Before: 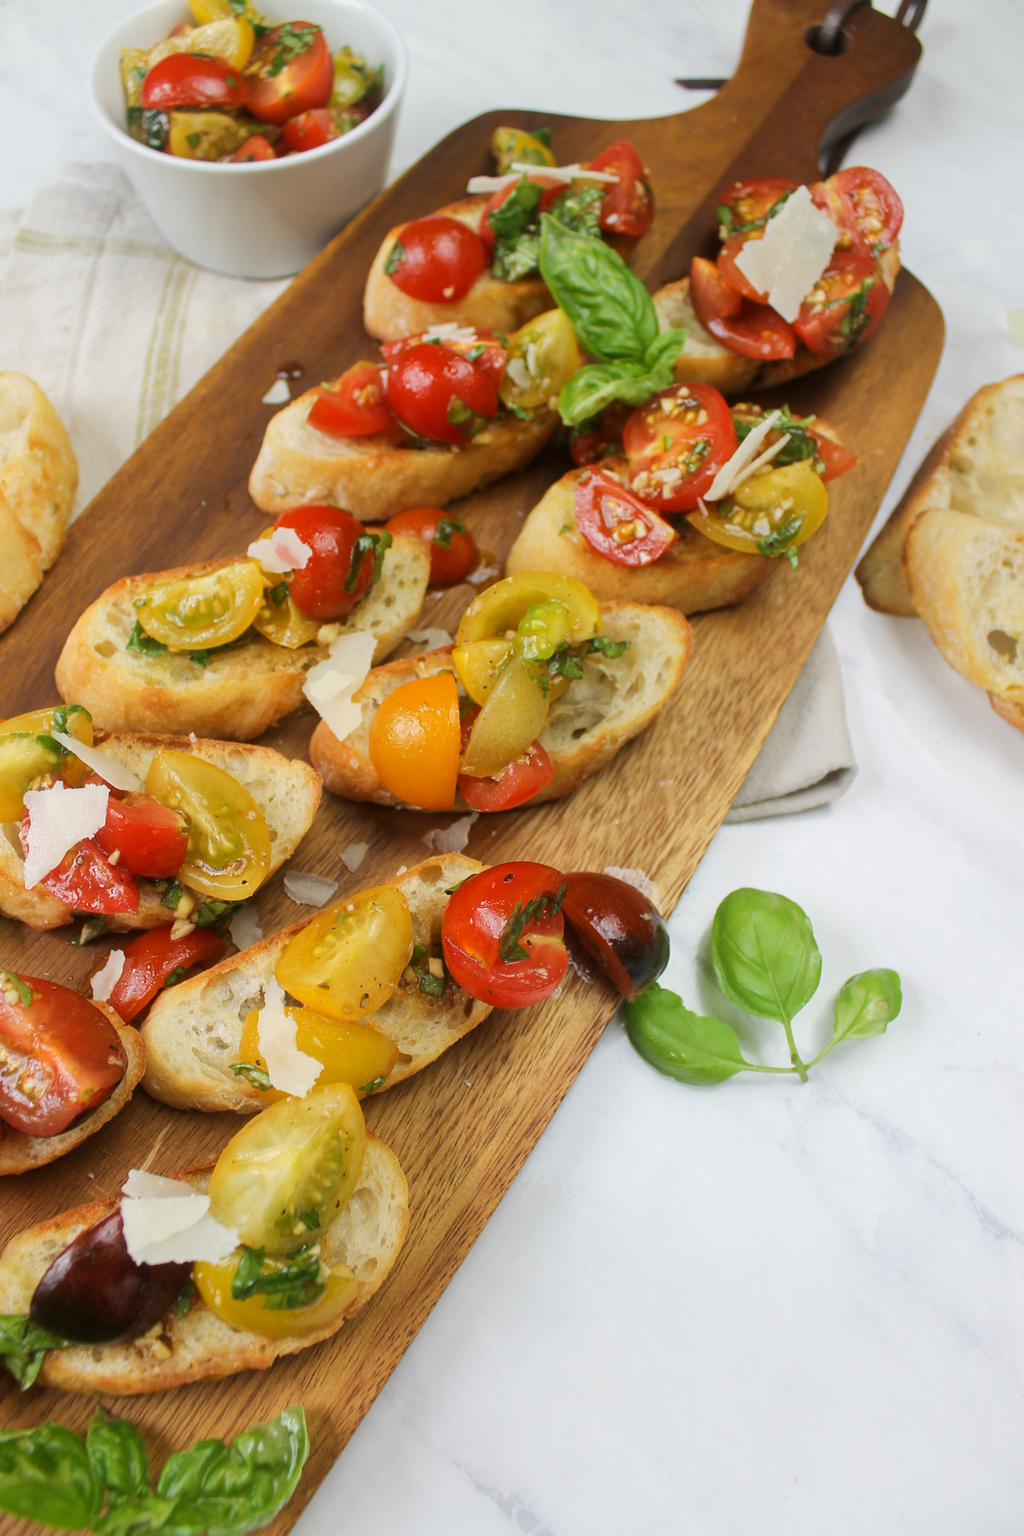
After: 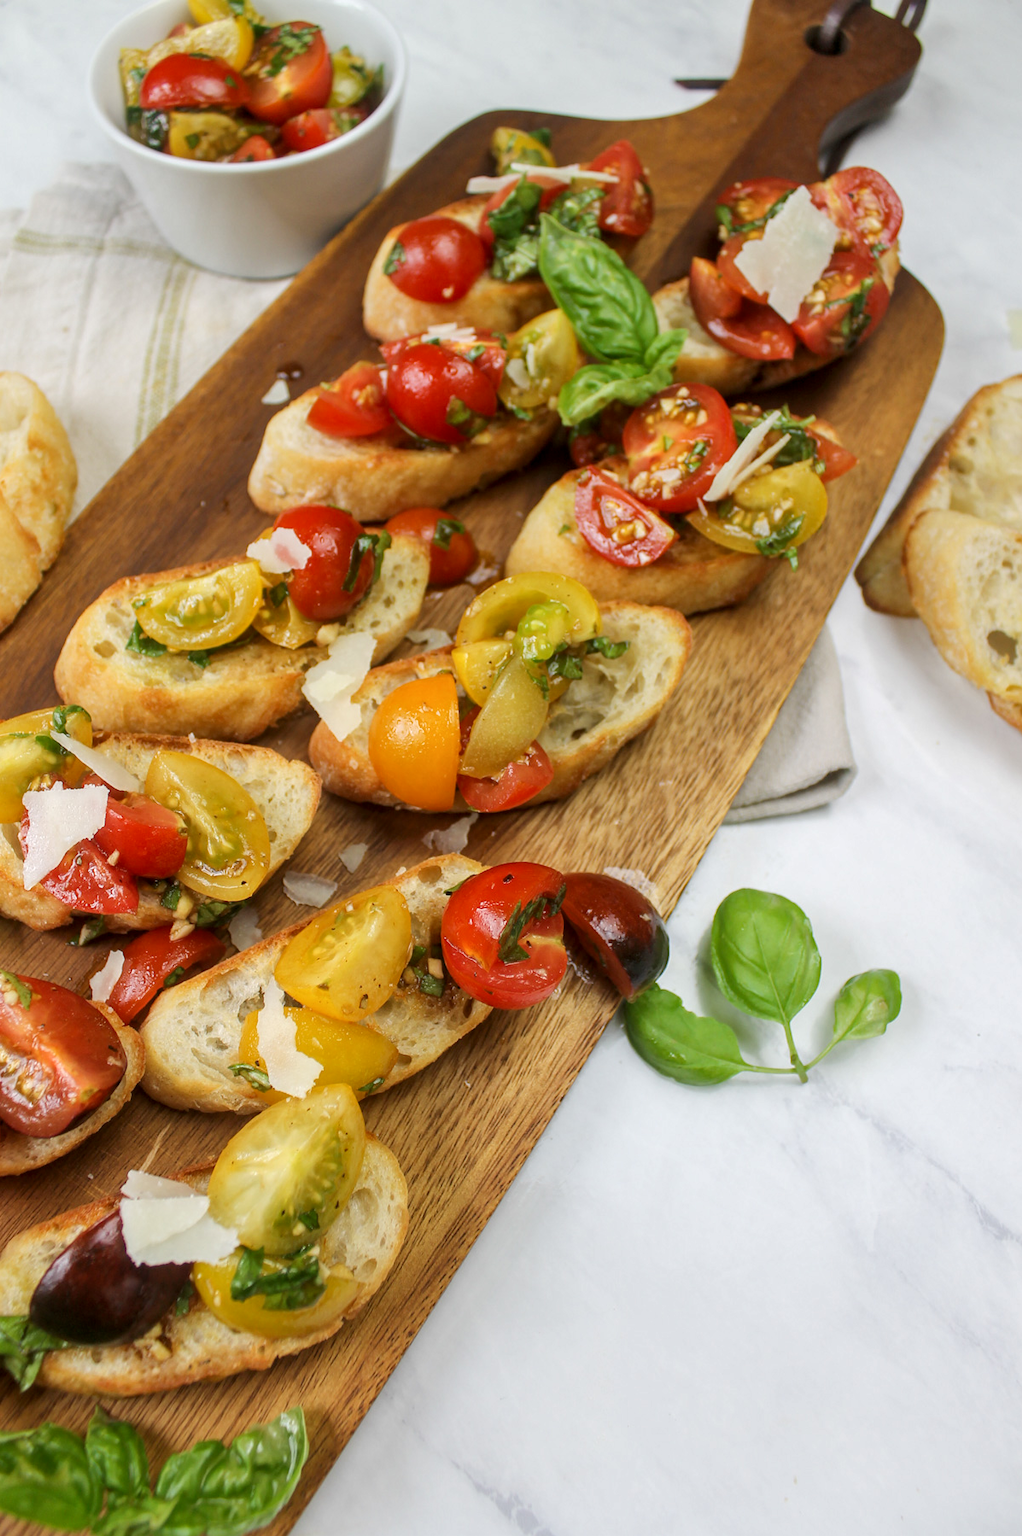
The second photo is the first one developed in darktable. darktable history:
tone equalizer: on, module defaults
local contrast: on, module defaults
crop and rotate: left 0.154%, bottom 0.014%
shadows and highlights: shadows 4.51, highlights -18.68, soften with gaussian
